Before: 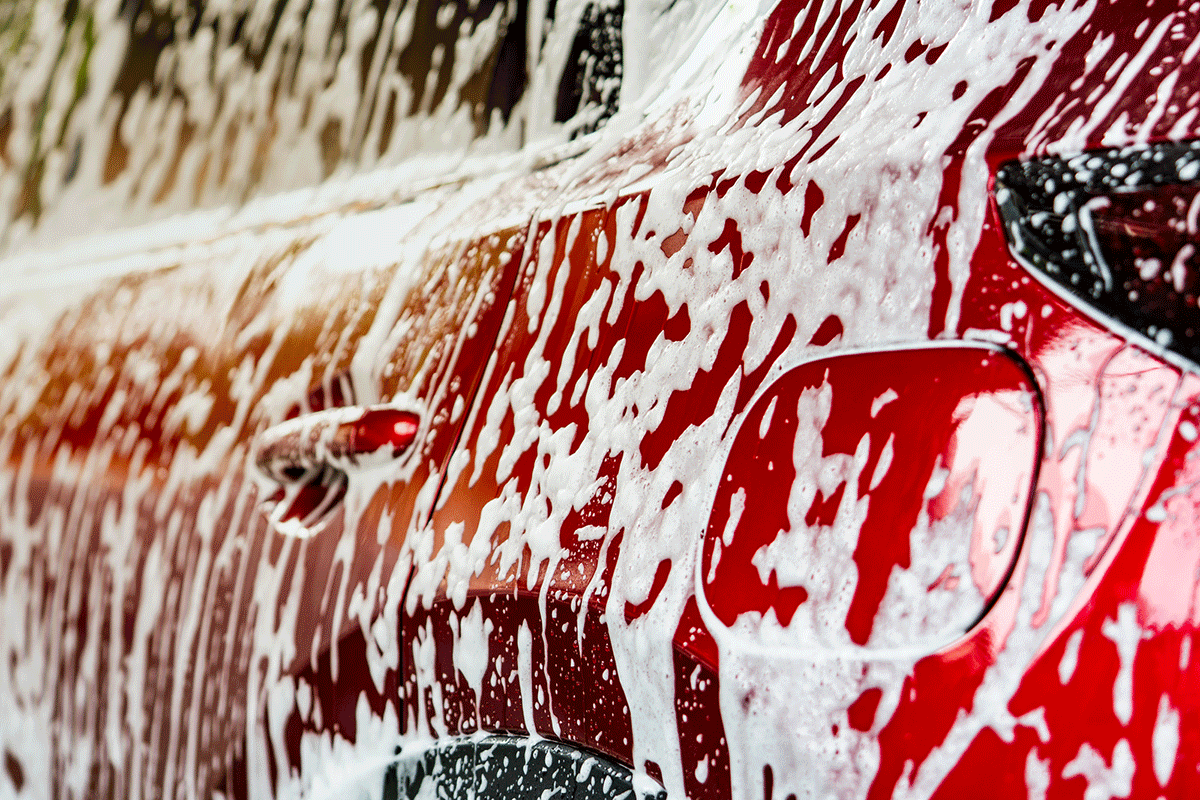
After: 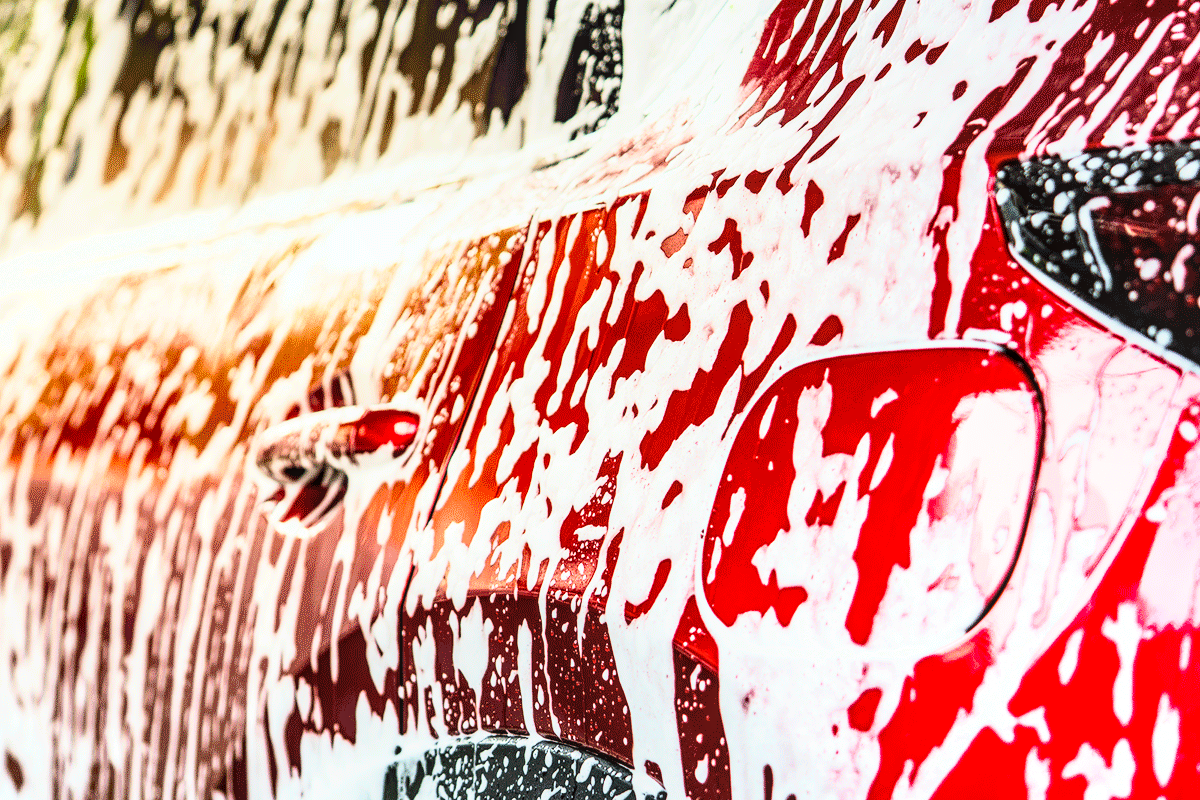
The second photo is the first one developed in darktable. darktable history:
local contrast: on, module defaults
base curve: curves: ch0 [(0, 0) (0.018, 0.026) (0.143, 0.37) (0.33, 0.731) (0.458, 0.853) (0.735, 0.965) (0.905, 0.986) (1, 1)]
tone equalizer: on, module defaults
